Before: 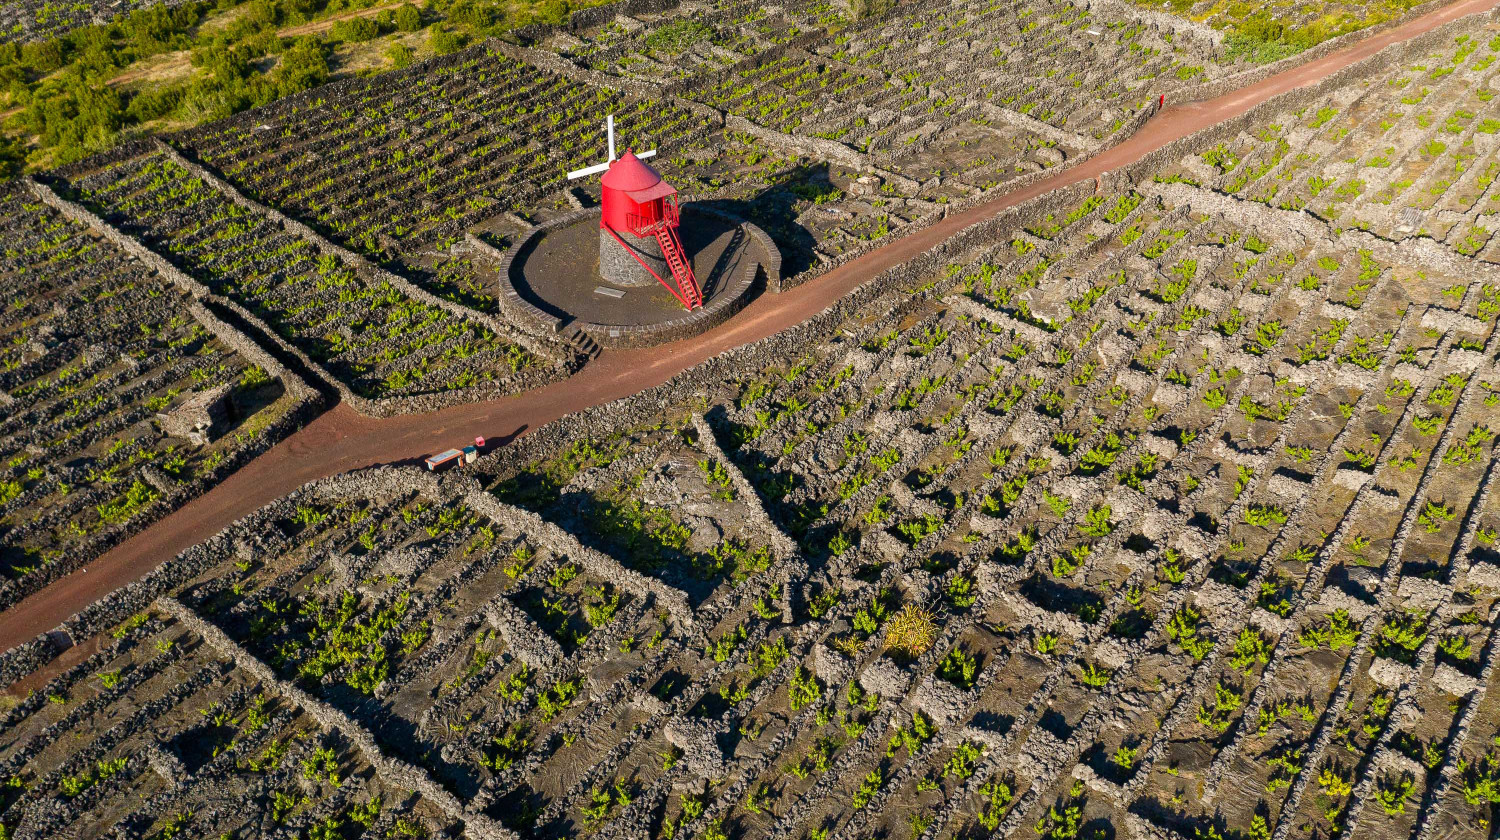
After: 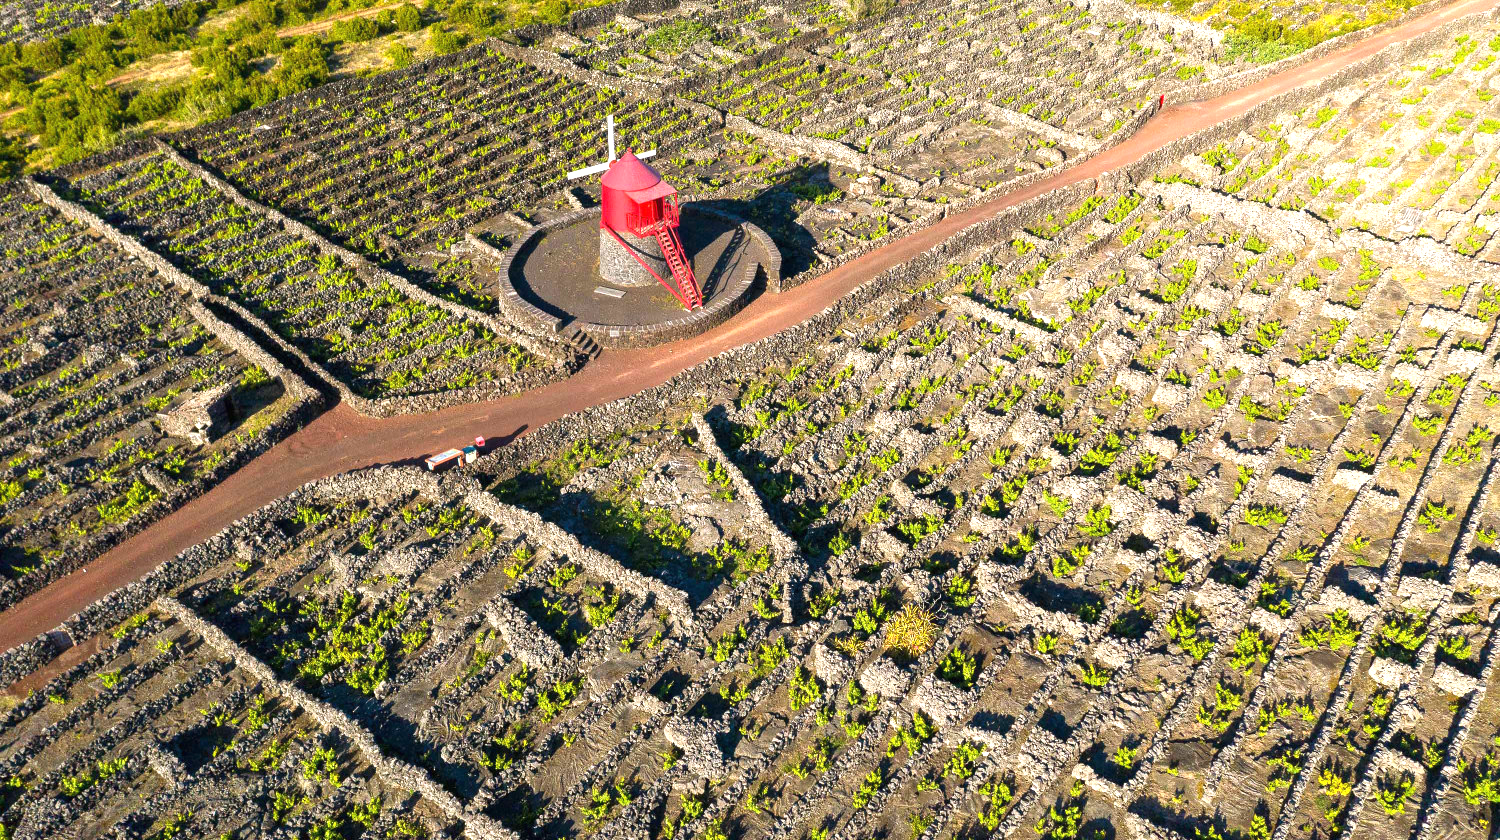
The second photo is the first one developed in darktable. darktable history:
exposure: black level correction 0, exposure 1.001 EV, compensate exposure bias true, compensate highlight preservation false
tone equalizer: mask exposure compensation -0.502 EV
